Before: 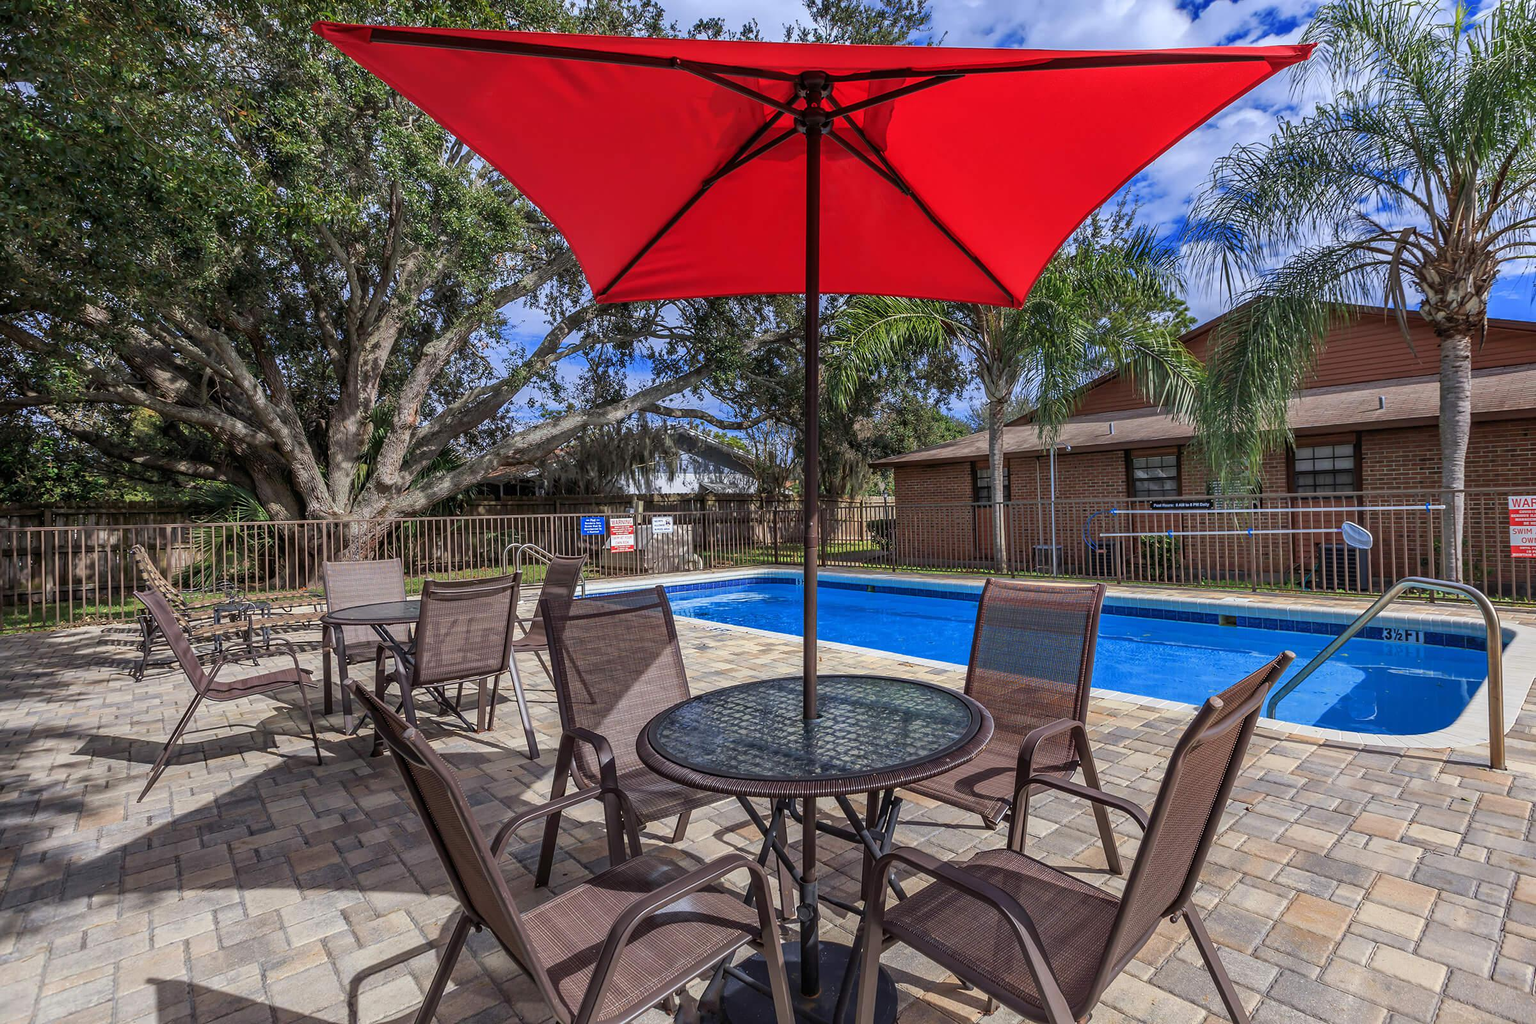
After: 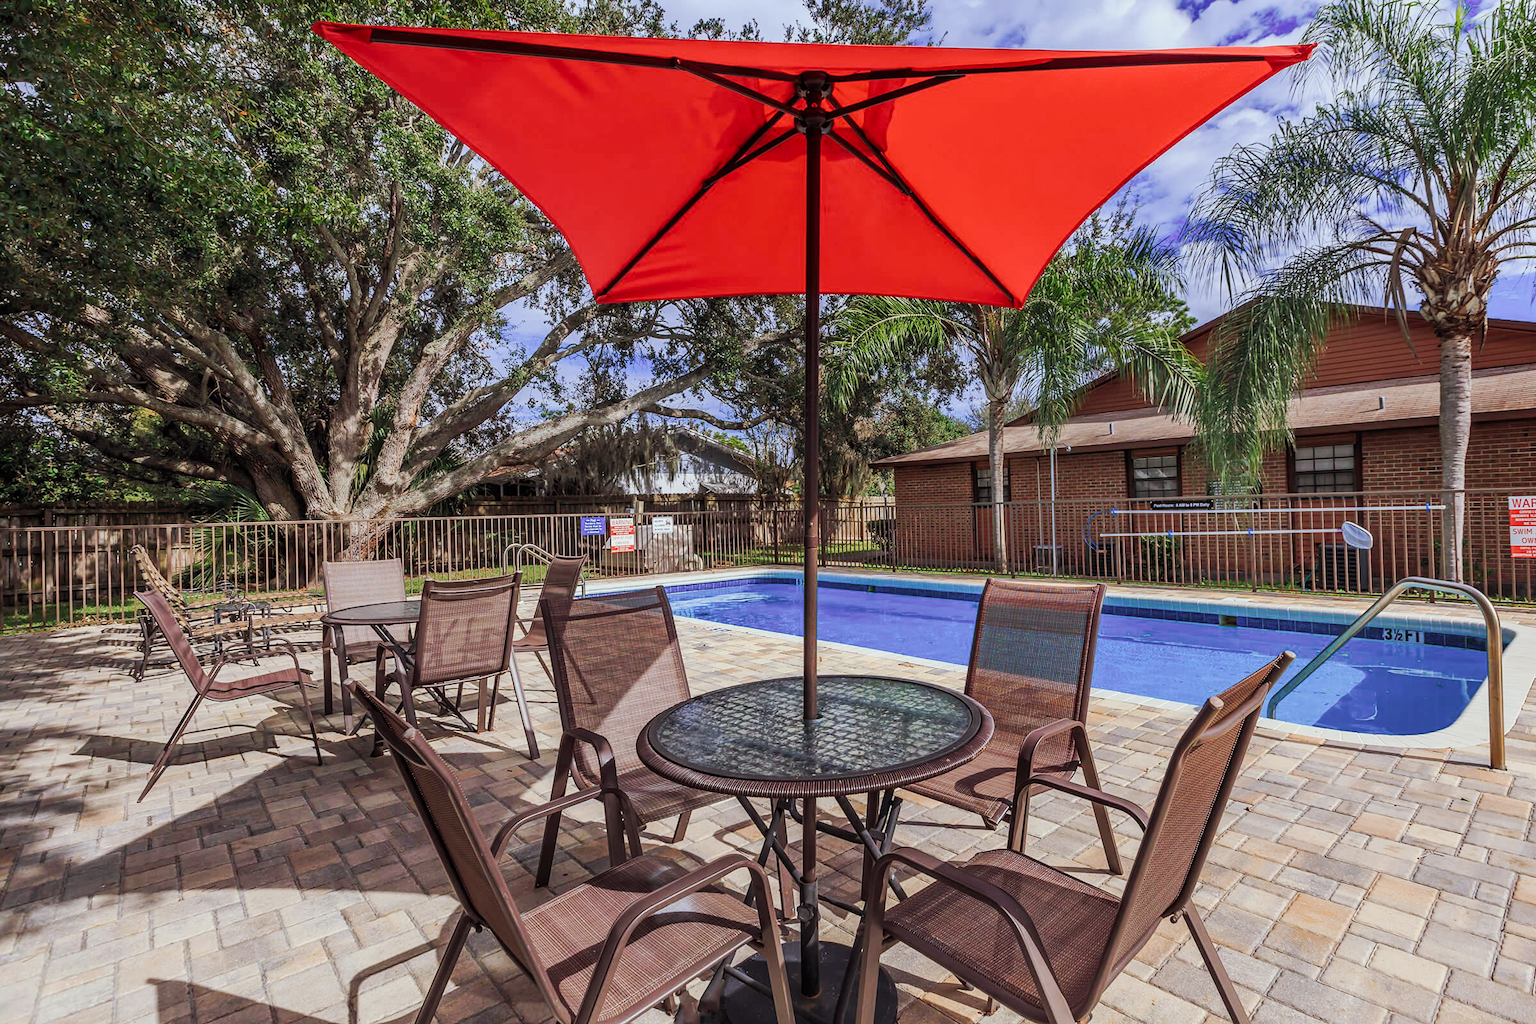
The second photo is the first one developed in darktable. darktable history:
tone curve: curves: ch0 [(0, 0) (0.003, 0.003) (0.011, 0.011) (0.025, 0.024) (0.044, 0.043) (0.069, 0.067) (0.1, 0.096) (0.136, 0.131) (0.177, 0.171) (0.224, 0.216) (0.277, 0.267) (0.335, 0.323) (0.399, 0.384) (0.468, 0.45) (0.543, 0.549) (0.623, 0.628) (0.709, 0.713) (0.801, 0.803) (0.898, 0.899) (1, 1)], preserve colors none
color look up table: target L [93.09, 91.83, 89.9, 86.81, 73.02, 72.09, 69.53, 60.84, 62.51, 52.19, 32.28, 25.97, 3.732, 200, 86.59, 75.9, 73.67, 63.85, 66.19, 51.56, 49.94, 43.53, 43.07, 33.72, 36.7, 13.75, 94.6, 88.25, 71.22, 77.01, 66.89, 67.77, 67.88, 59.98, 56.37, 48.08, 46.62, 46.37, 36.33, 33.76, 11.19, 6.976, 6.14, 92.57, 77.97, 75.31, 67.12, 44.9, 45.03], target a [-9.657, -24.78, -32.08, -52.68, -21.43, -67.05, -32.6, -34.02, -2.94, -51.92, -35.67, -9.406, -4.489, 0, 10.67, 6.449, 40.29, 53.81, 54.56, 41.06, 12.25, 15.96, 67.71, 13.69, 61.03, 30.66, 0.693, 16.48, 18.89, 38.33, 68.51, 25.51, 17.18, 8.573, 77.23, 73.05, 38.12, 59.85, 47.78, 32.6, 27.63, 24.94, 0.419, -20.86, -1.486, -4.296, -24.09, -0.829, -29.94], target b [23.59, 49.09, 17.96, 26.9, 72.36, 67.3, 7.374, 42.27, 21.84, 53.05, 31.42, 33.15, 2.181, 0, 19.66, 76.61, 5.489, 72.41, 22.57, 60.25, 55.75, 39.48, 54.9, 8.184, 17.87, 19.06, 0.248, -10.5, 0.655, -29, -35.03, -19.48, -43.25, -13.81, -14.22, -29.94, -23.5, -51.88, 1.064, -60.63, -35.66, 1.002, -13.89, -7.415, -27.18, -1.507, -25.26, -41.67, -3.305], num patches 49
